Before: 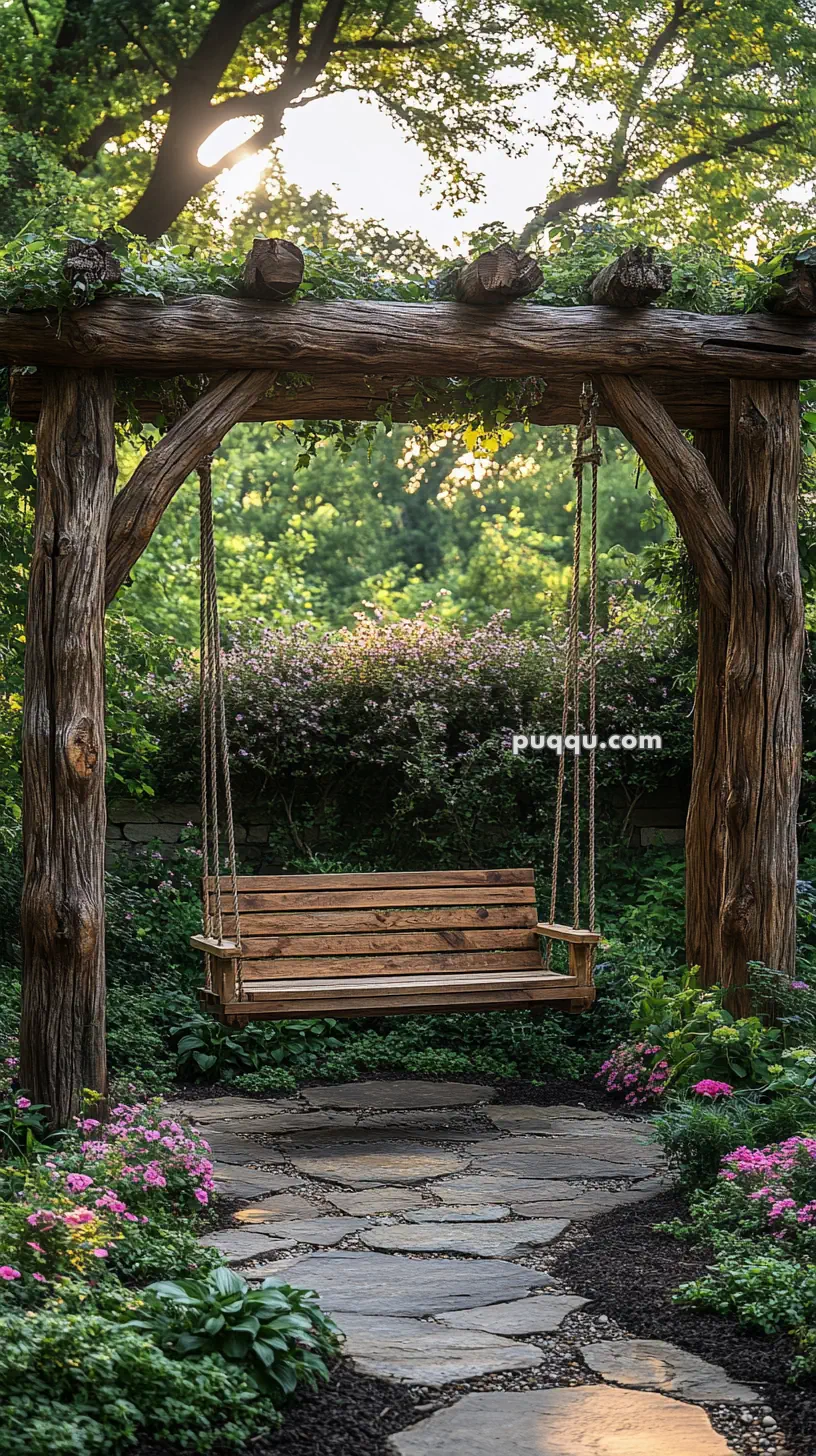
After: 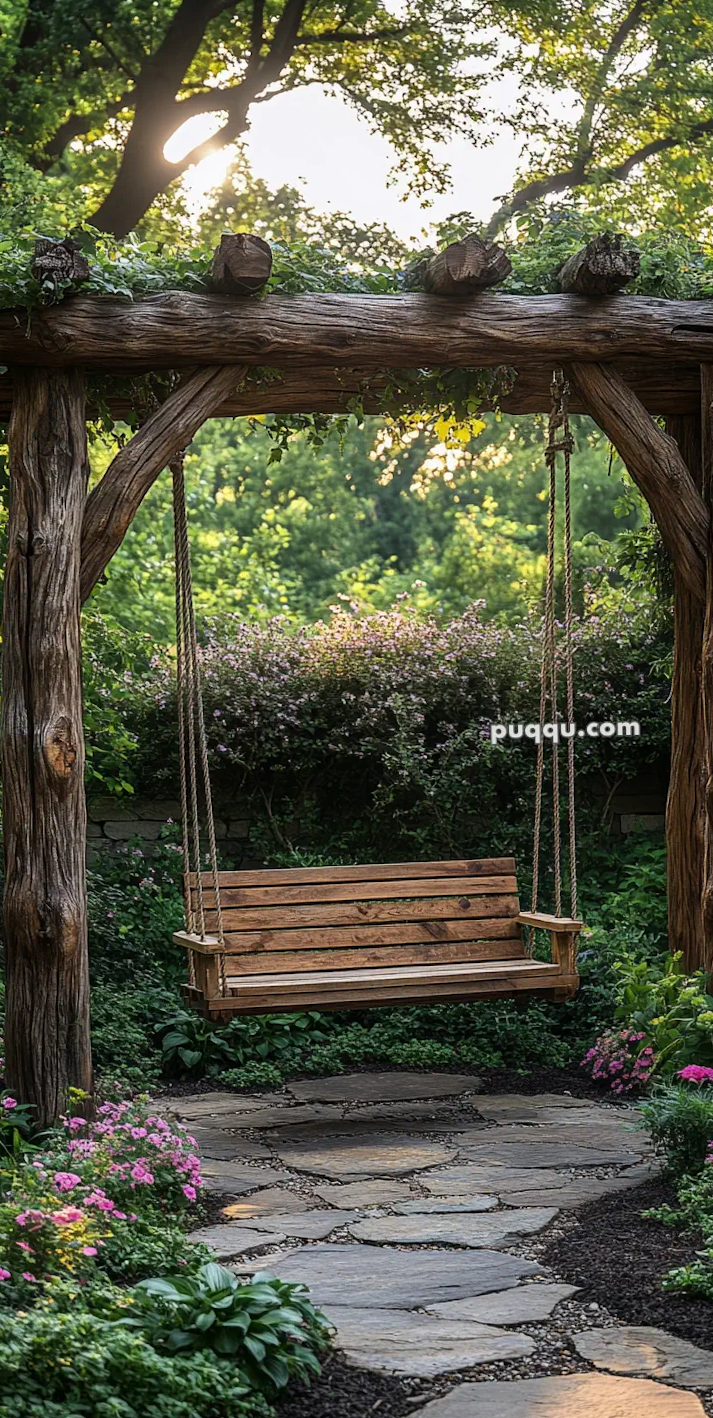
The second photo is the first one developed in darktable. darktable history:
crop and rotate: angle 1.22°, left 4.42%, top 1.185%, right 11.338%, bottom 2.532%
